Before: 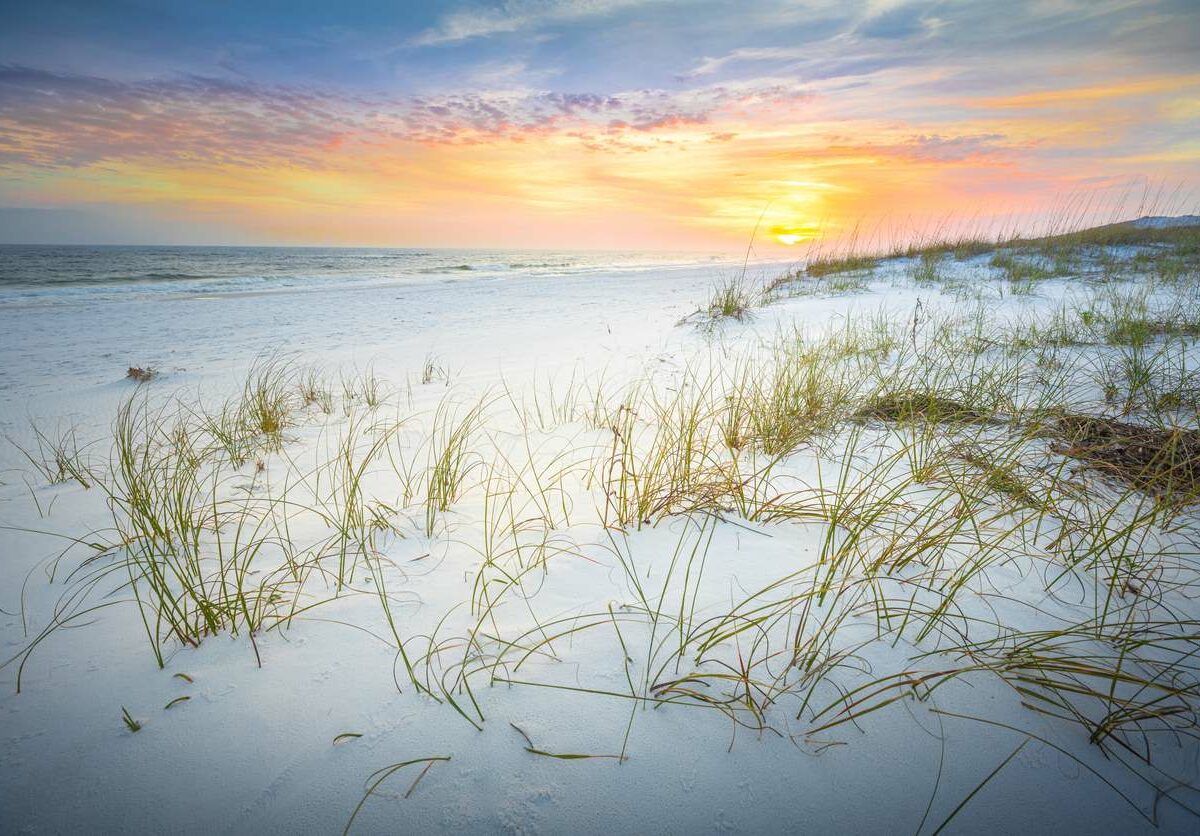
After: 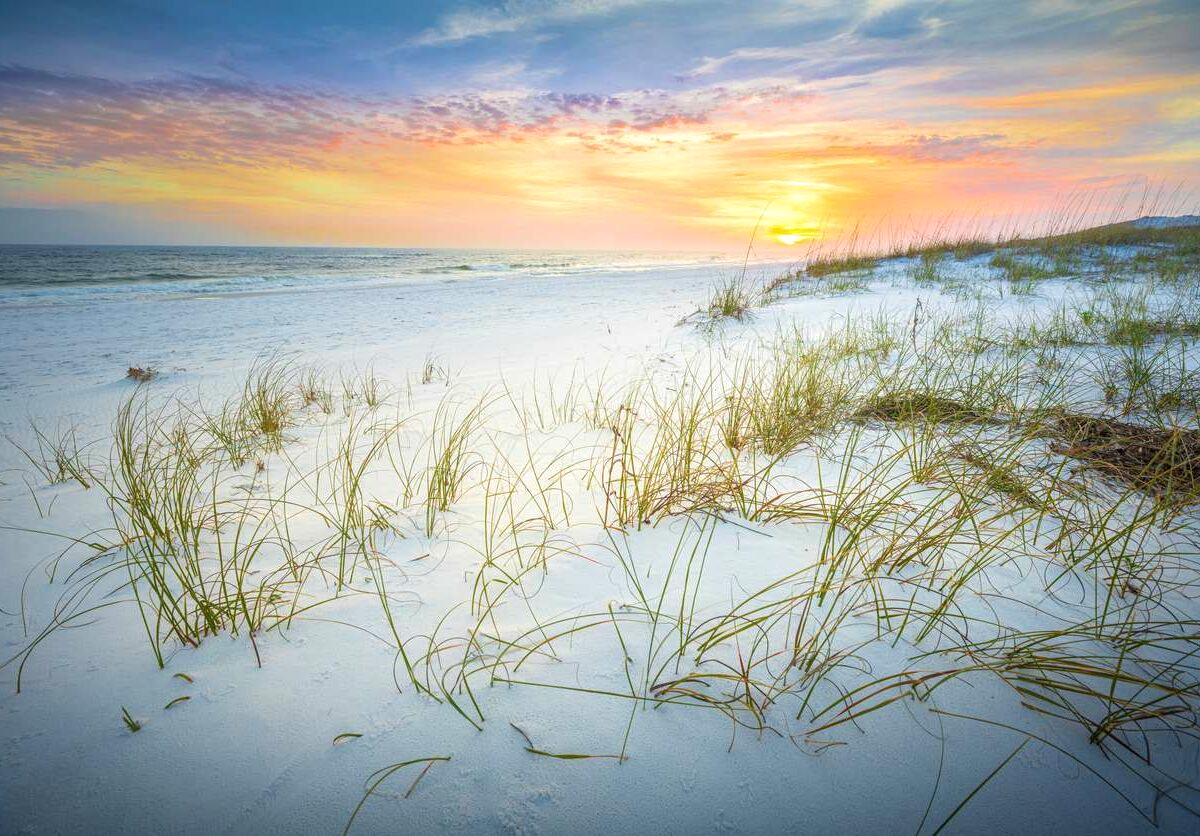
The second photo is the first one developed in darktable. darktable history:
local contrast: highlights 102%, shadows 100%, detail 120%, midtone range 0.2
velvia: on, module defaults
